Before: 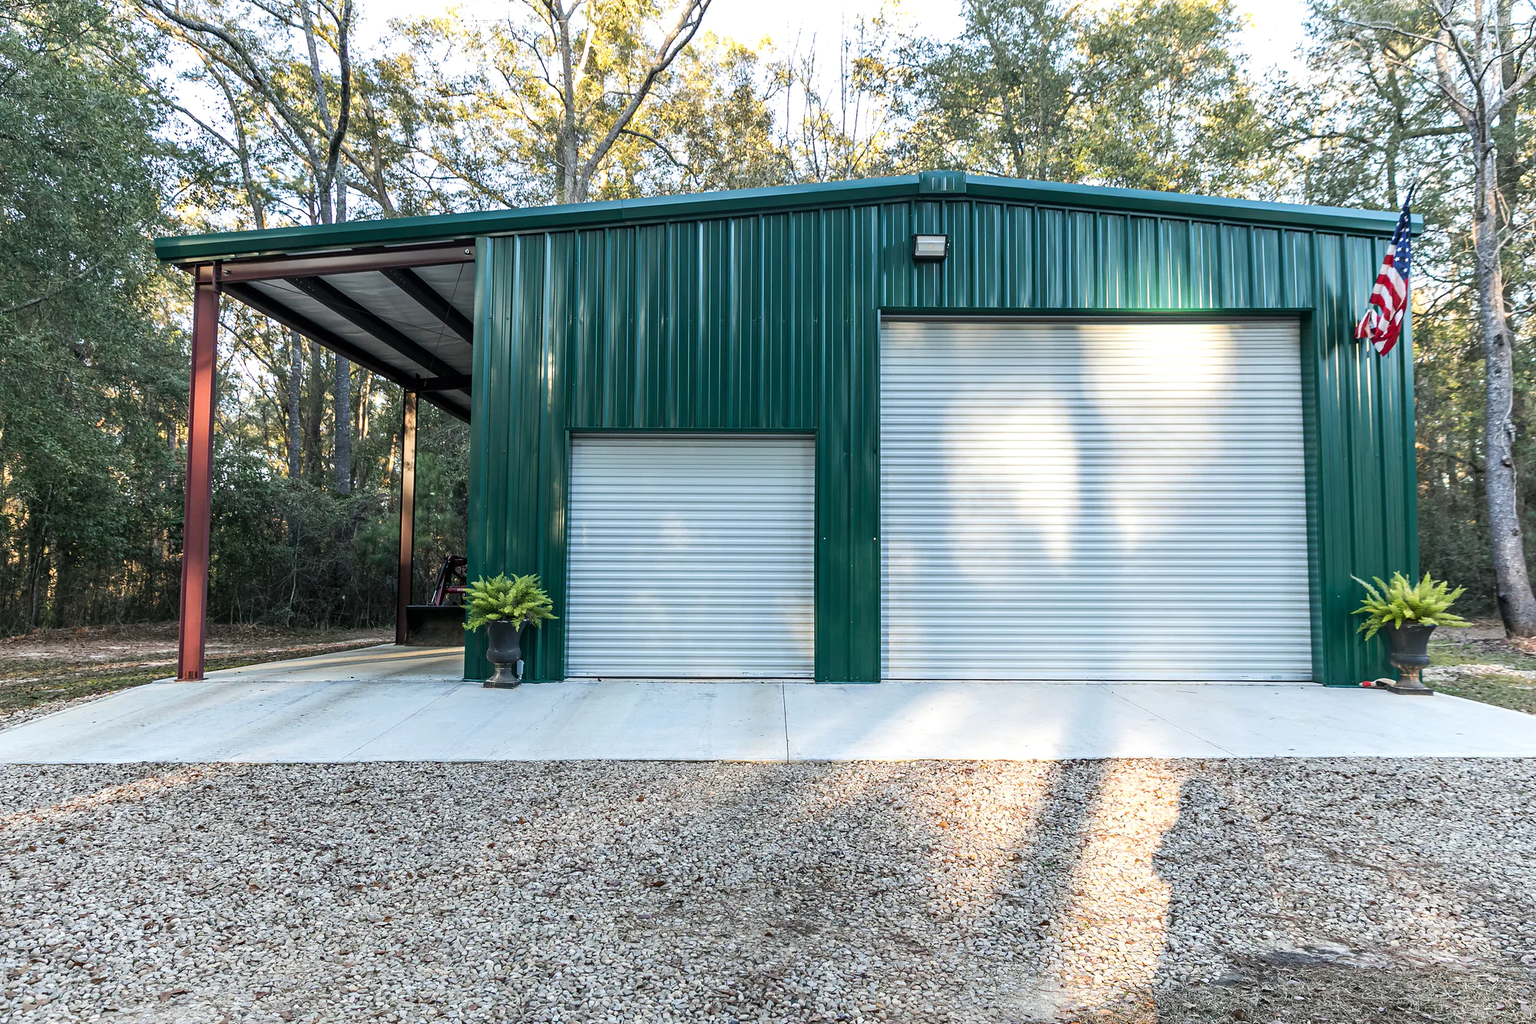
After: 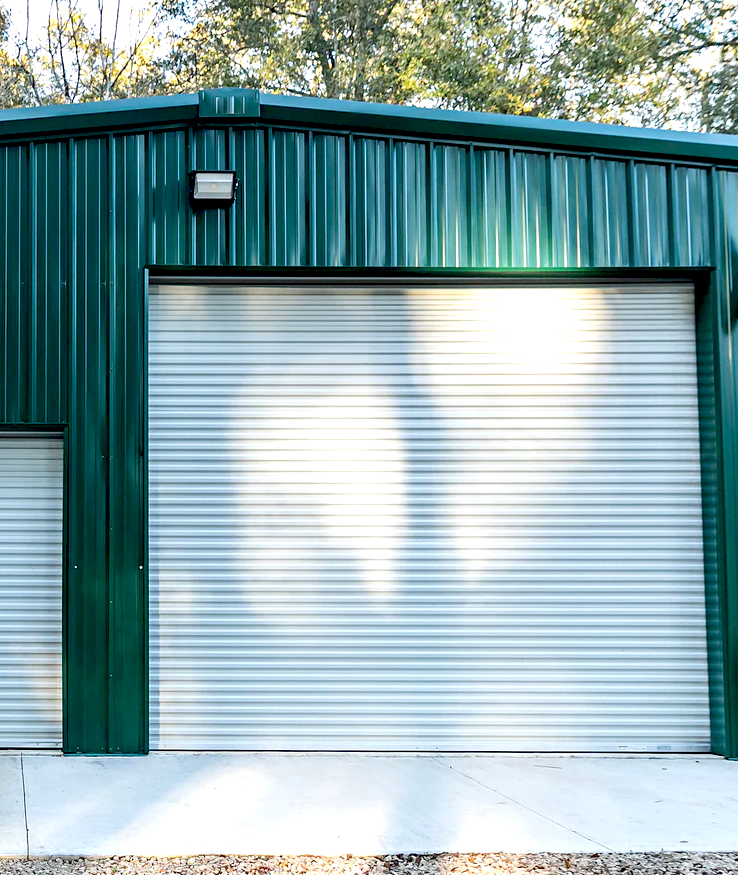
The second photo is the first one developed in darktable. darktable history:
exposure: black level correction 0.025, exposure 0.182 EV, compensate highlight preservation false
crop and rotate: left 49.936%, top 10.094%, right 13.136%, bottom 24.256%
